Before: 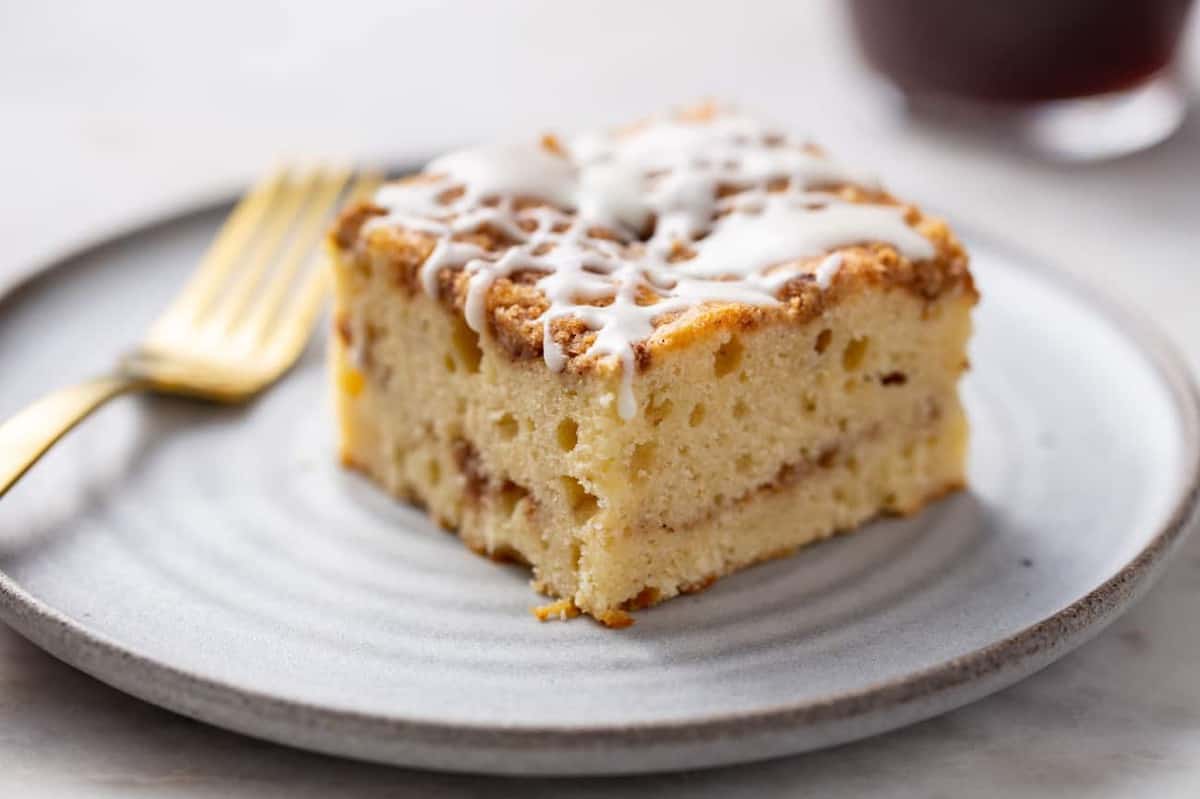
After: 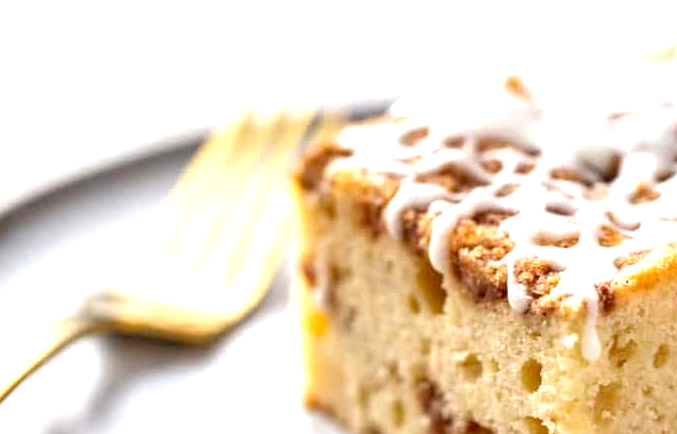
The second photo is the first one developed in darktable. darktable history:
crop and rotate: left 3.038%, top 7.498%, right 40.522%, bottom 38.119%
local contrast: detail 130%
exposure: black level correction 0, exposure 0.702 EV, compensate highlight preservation false
